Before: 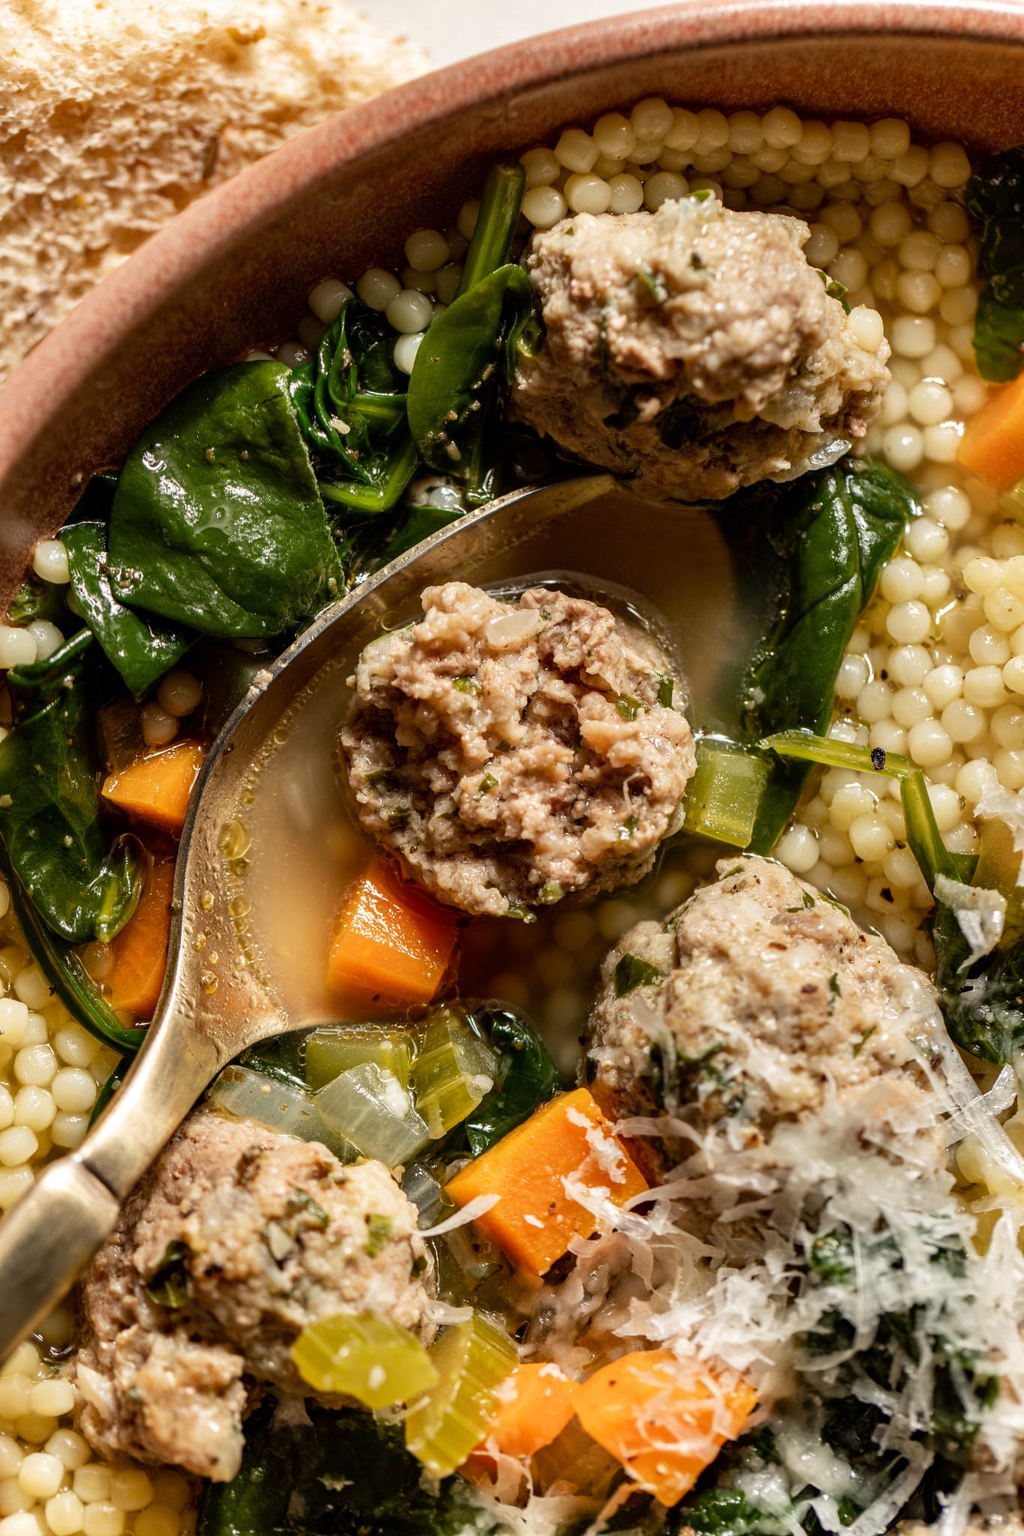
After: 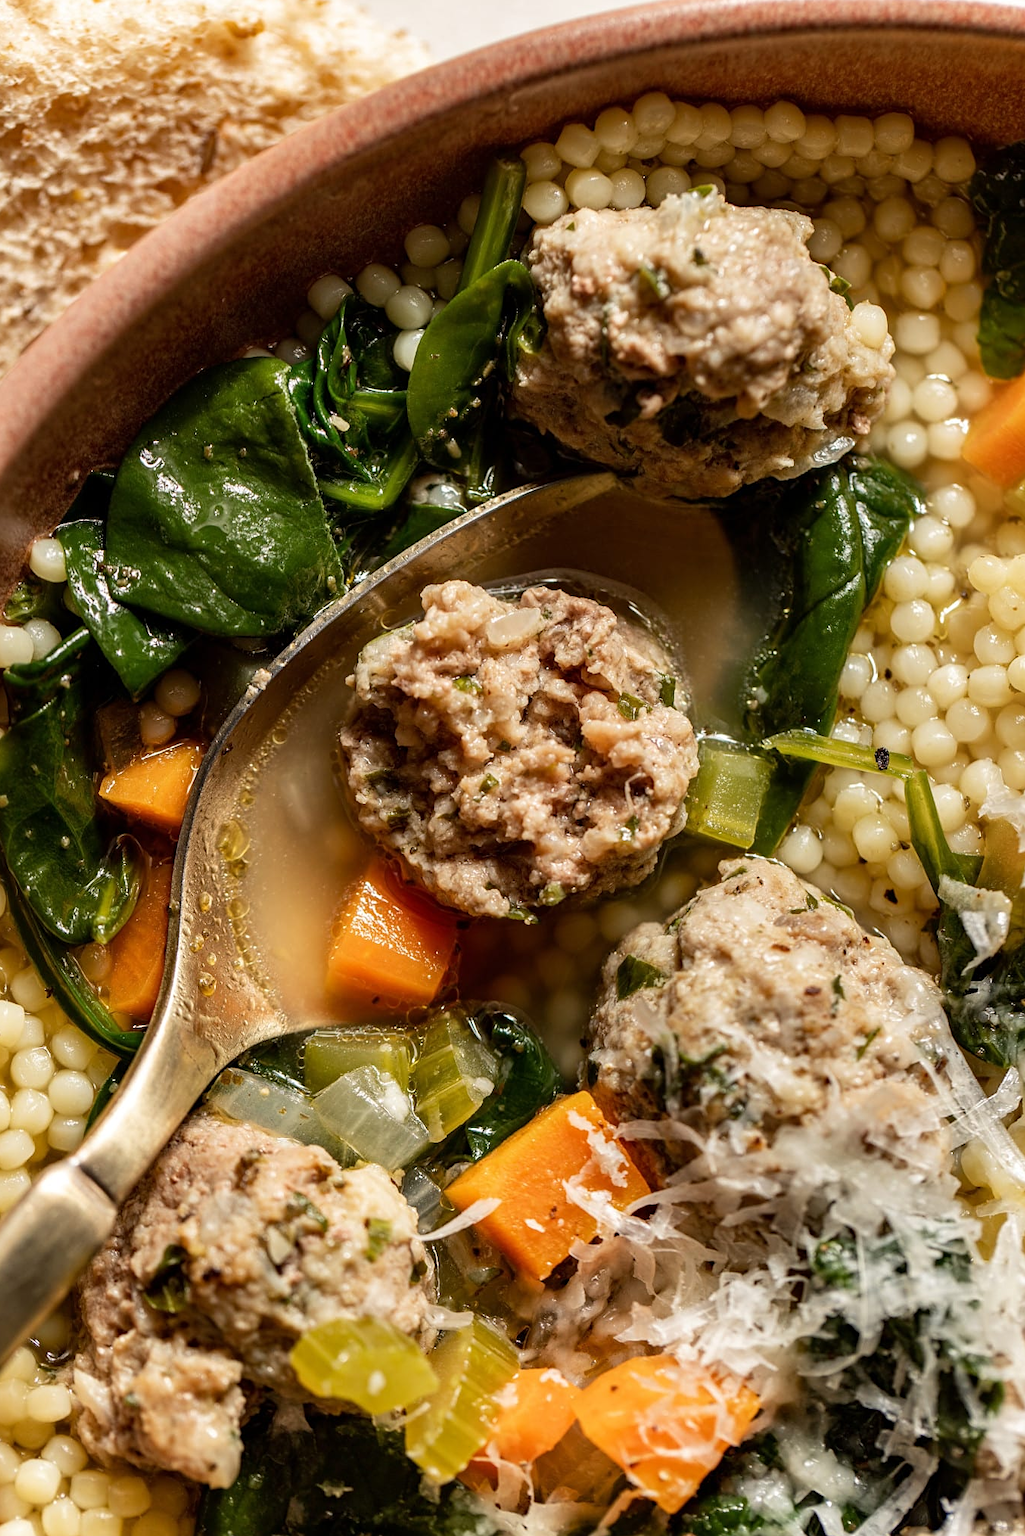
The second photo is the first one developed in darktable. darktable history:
sharpen: amount 0.2
crop: left 0.434%, top 0.485%, right 0.244%, bottom 0.386%
